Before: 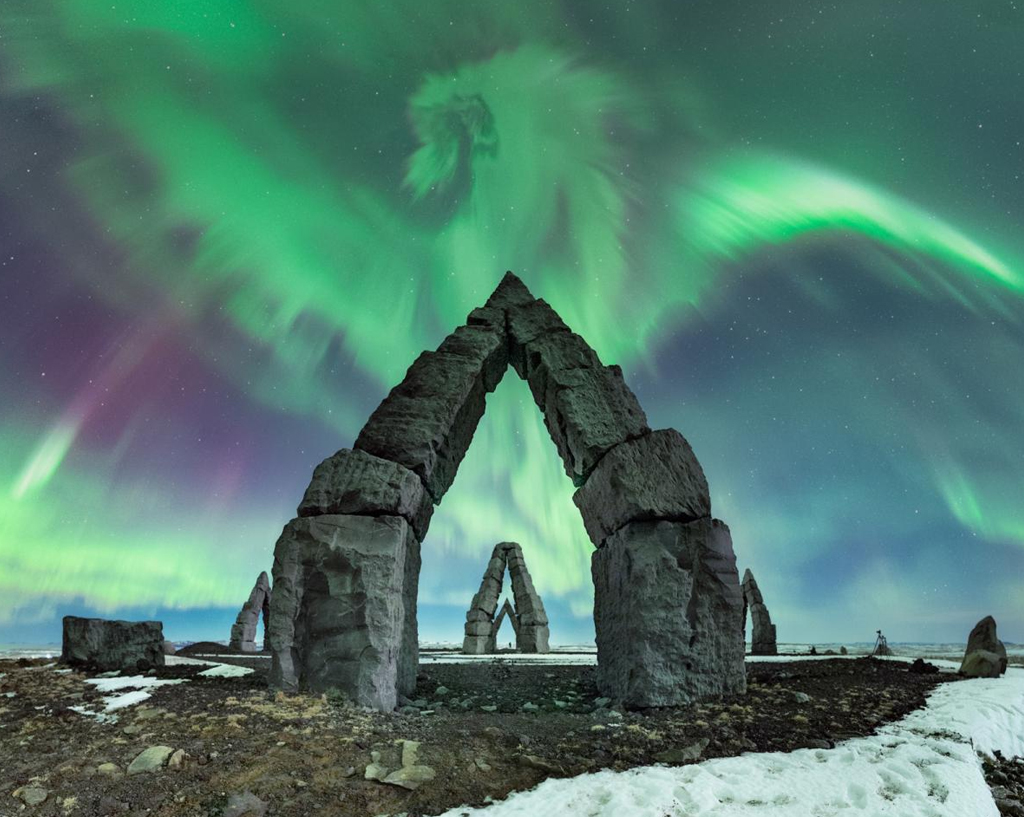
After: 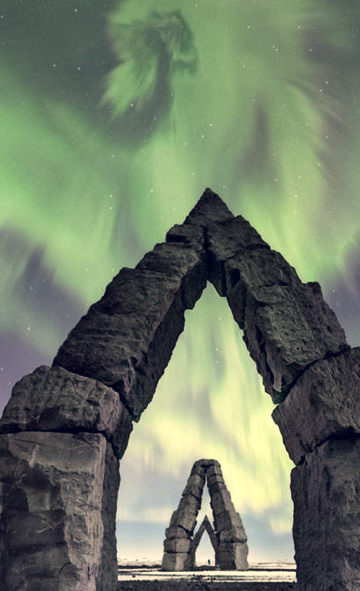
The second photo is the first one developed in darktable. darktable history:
crop and rotate: left 29.476%, top 10.214%, right 35.32%, bottom 17.333%
tone equalizer: -8 EV -0.417 EV, -7 EV -0.389 EV, -6 EV -0.333 EV, -5 EV -0.222 EV, -3 EV 0.222 EV, -2 EV 0.333 EV, -1 EV 0.389 EV, +0 EV 0.417 EV, edges refinement/feathering 500, mask exposure compensation -1.57 EV, preserve details no
color correction: highlights a* 19.59, highlights b* 27.49, shadows a* 3.46, shadows b* -17.28, saturation 0.73
